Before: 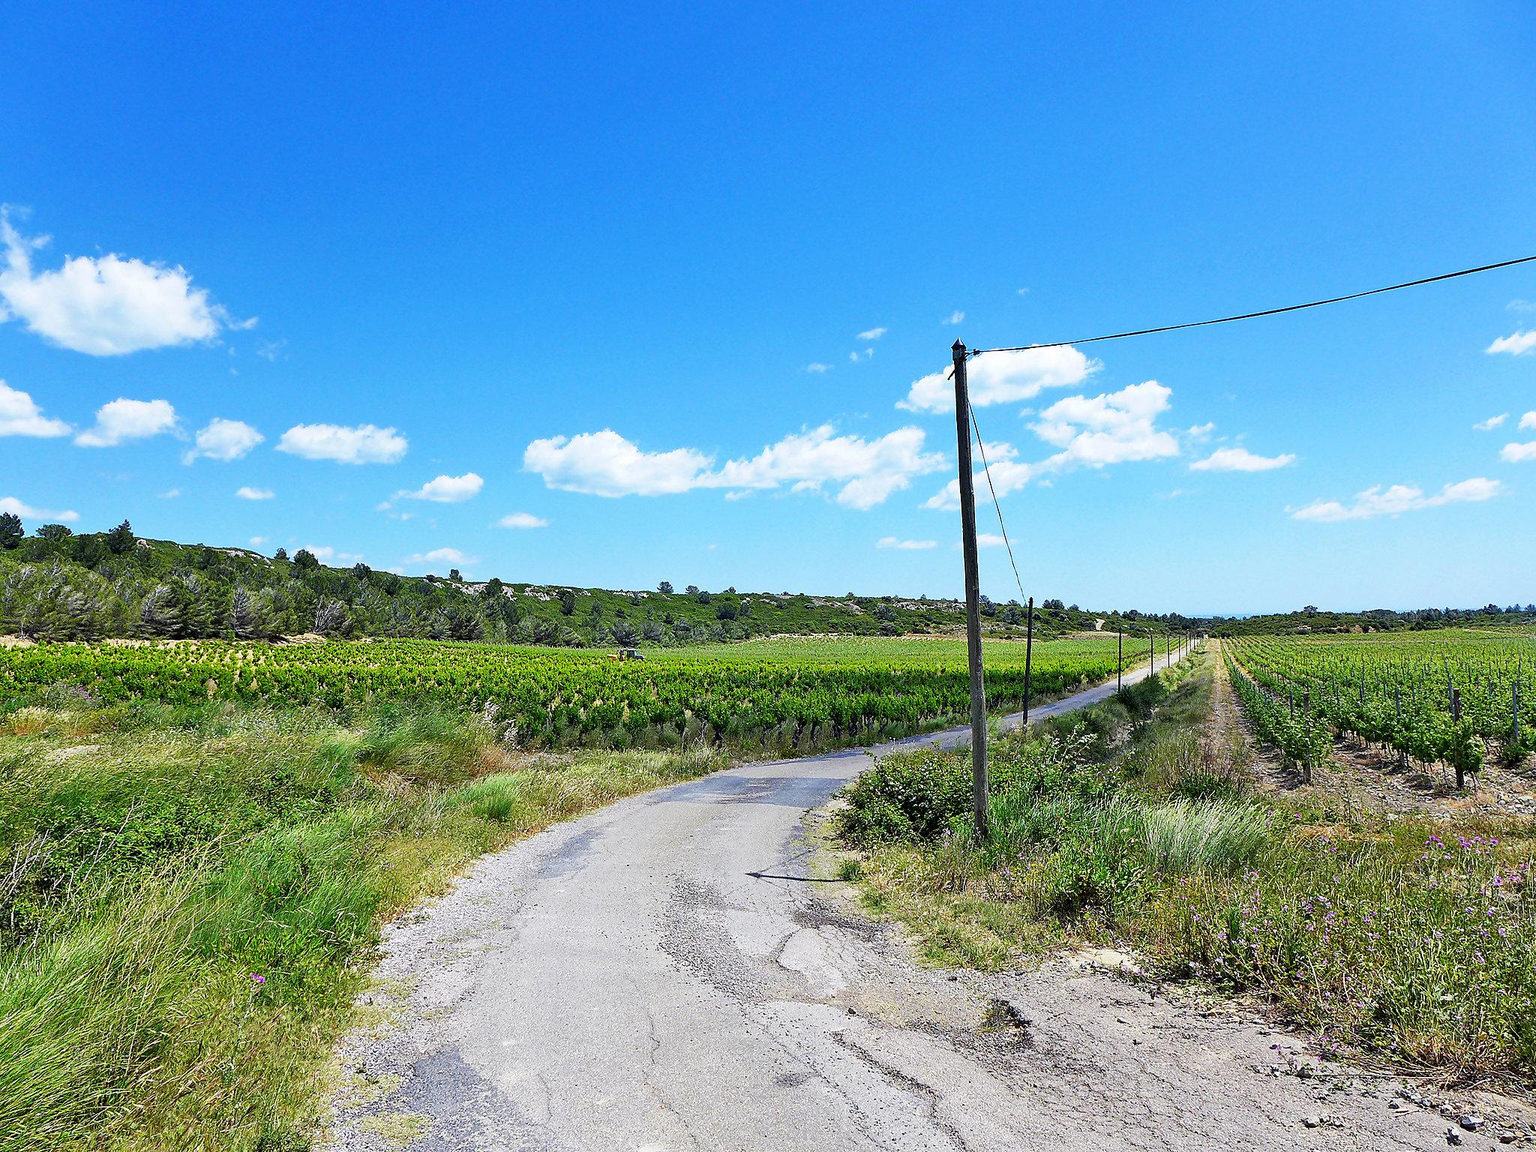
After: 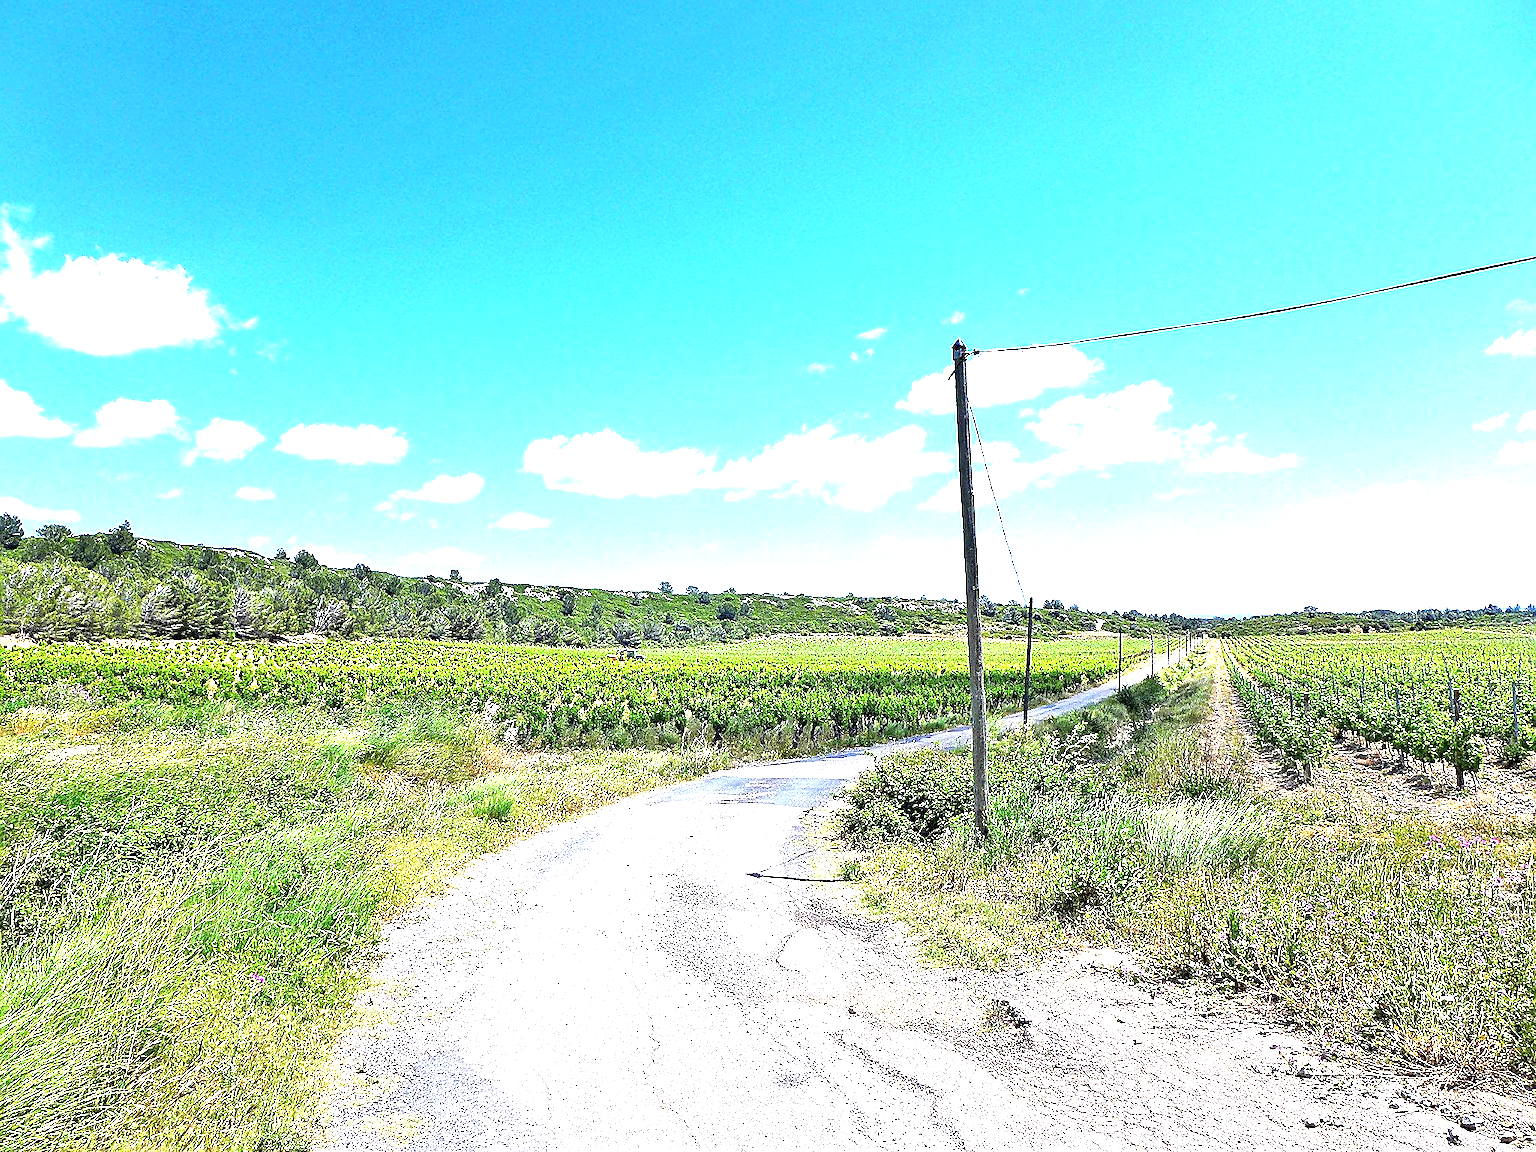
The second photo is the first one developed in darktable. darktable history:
exposure: black level correction 0, exposure 1.5 EV, compensate exposure bias true, compensate highlight preservation false
sharpen: on, module defaults
